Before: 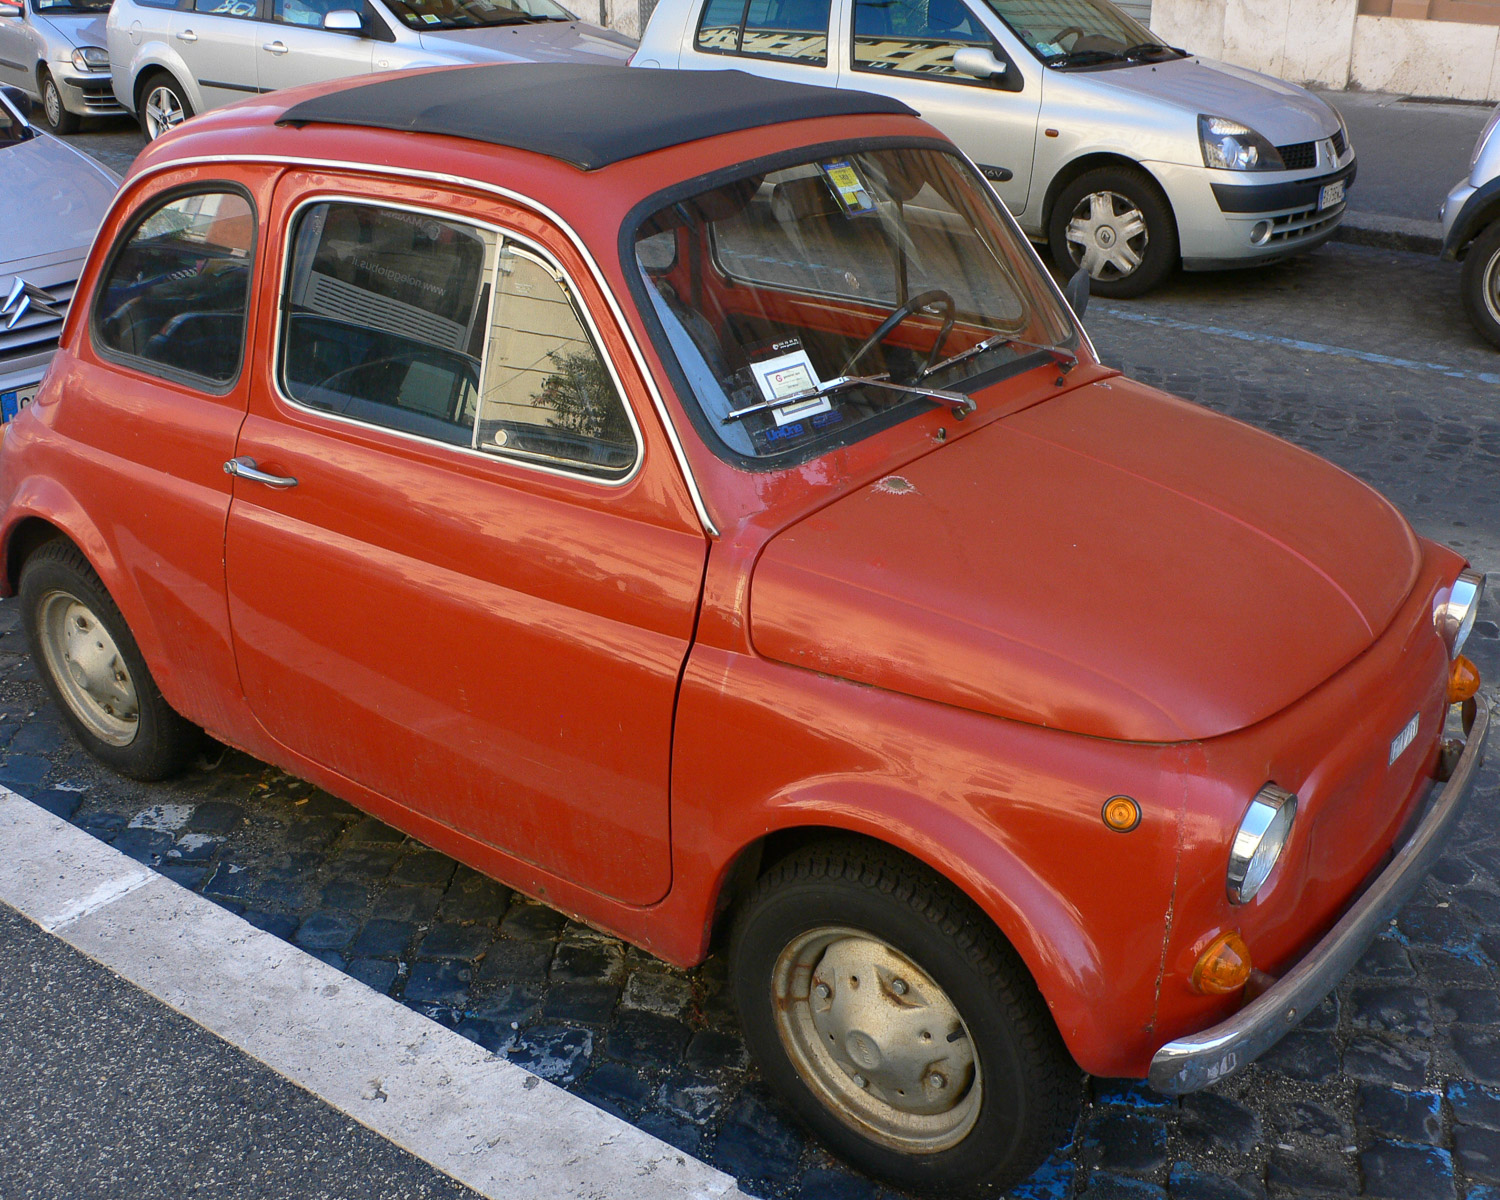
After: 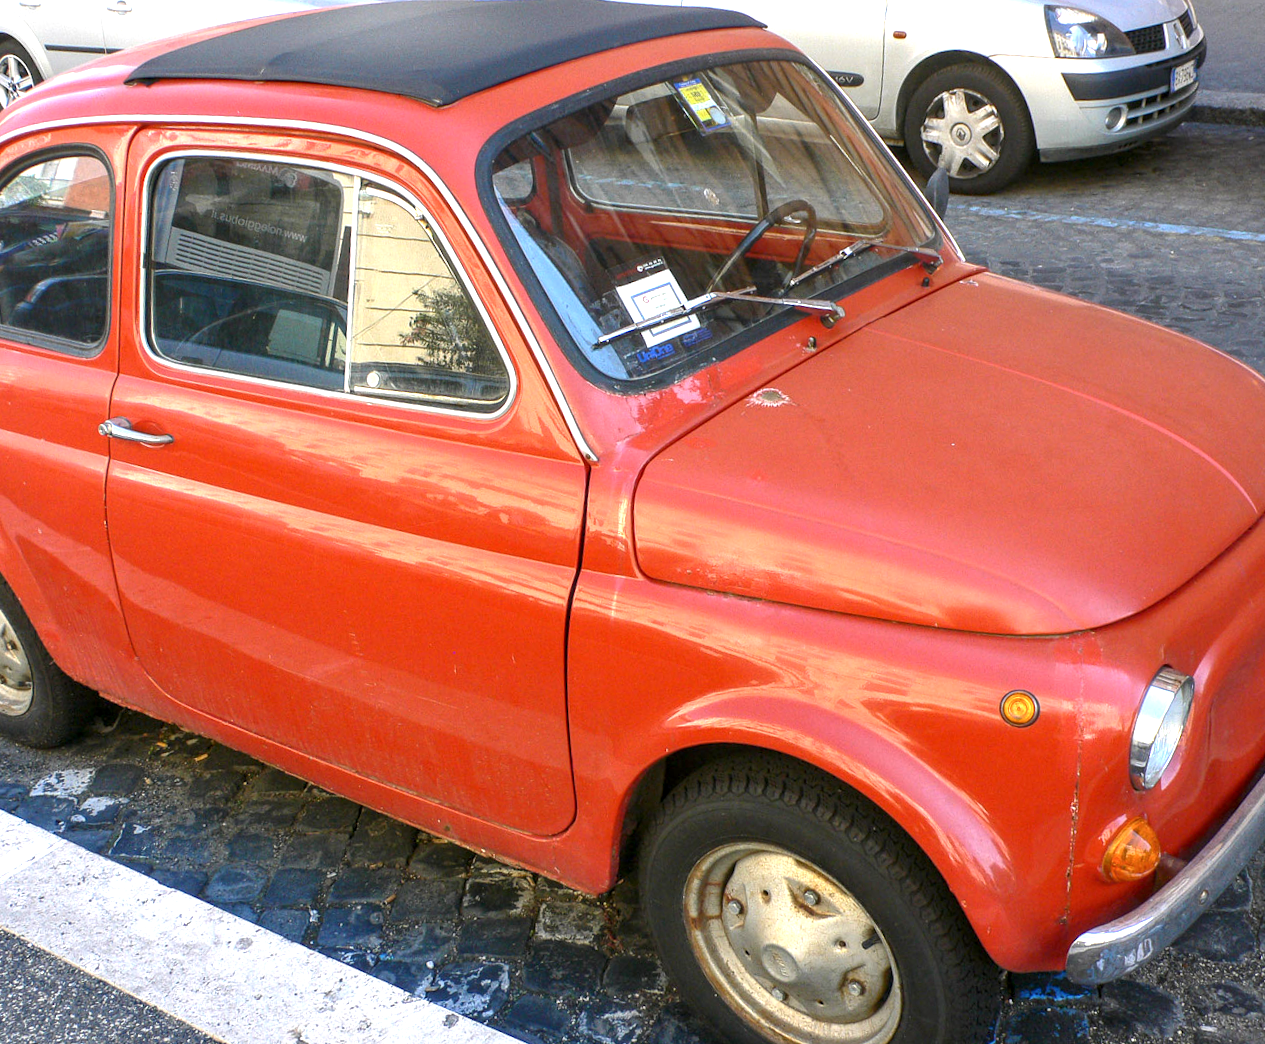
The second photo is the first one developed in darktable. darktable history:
local contrast: detail 130%
exposure: black level correction 0, exposure 1 EV, compensate highlight preservation false
rotate and perspective: rotation -4.25°, automatic cropping off
crop and rotate: left 10.071%, top 10.071%, right 10.02%, bottom 10.02%
